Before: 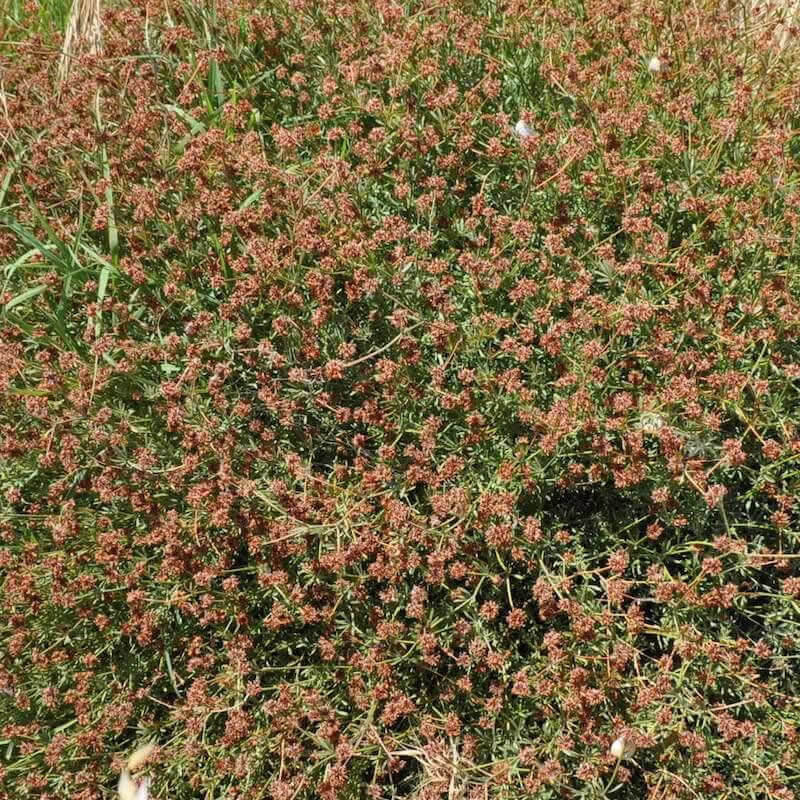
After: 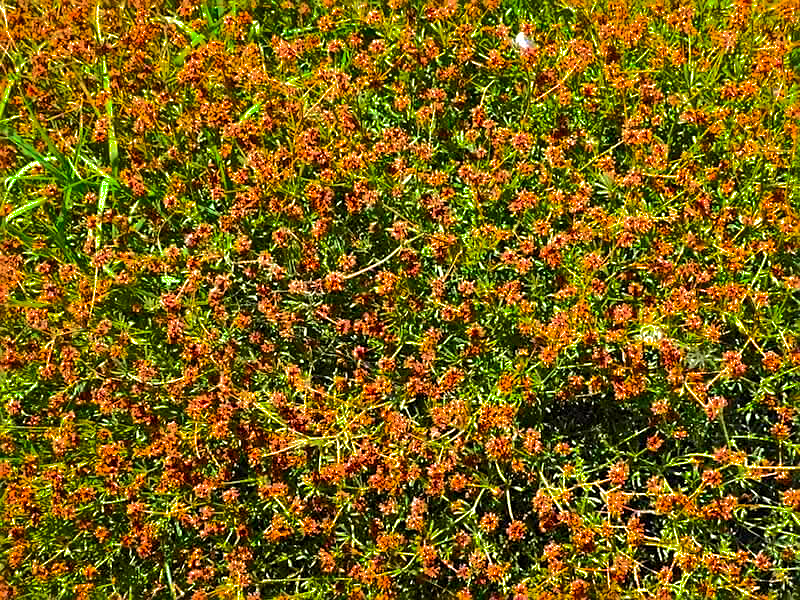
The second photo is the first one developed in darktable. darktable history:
crop: top 11.038%, bottom 13.962%
sharpen: on, module defaults
contrast brightness saturation: contrast 0.23, brightness 0.1, saturation 0.29
shadows and highlights: shadows 25, highlights -70
color balance rgb: linear chroma grading › global chroma 9%, perceptual saturation grading › global saturation 36%, perceptual saturation grading › shadows 35%, perceptual brilliance grading › global brilliance 15%, perceptual brilliance grading › shadows -35%, global vibrance 15%
